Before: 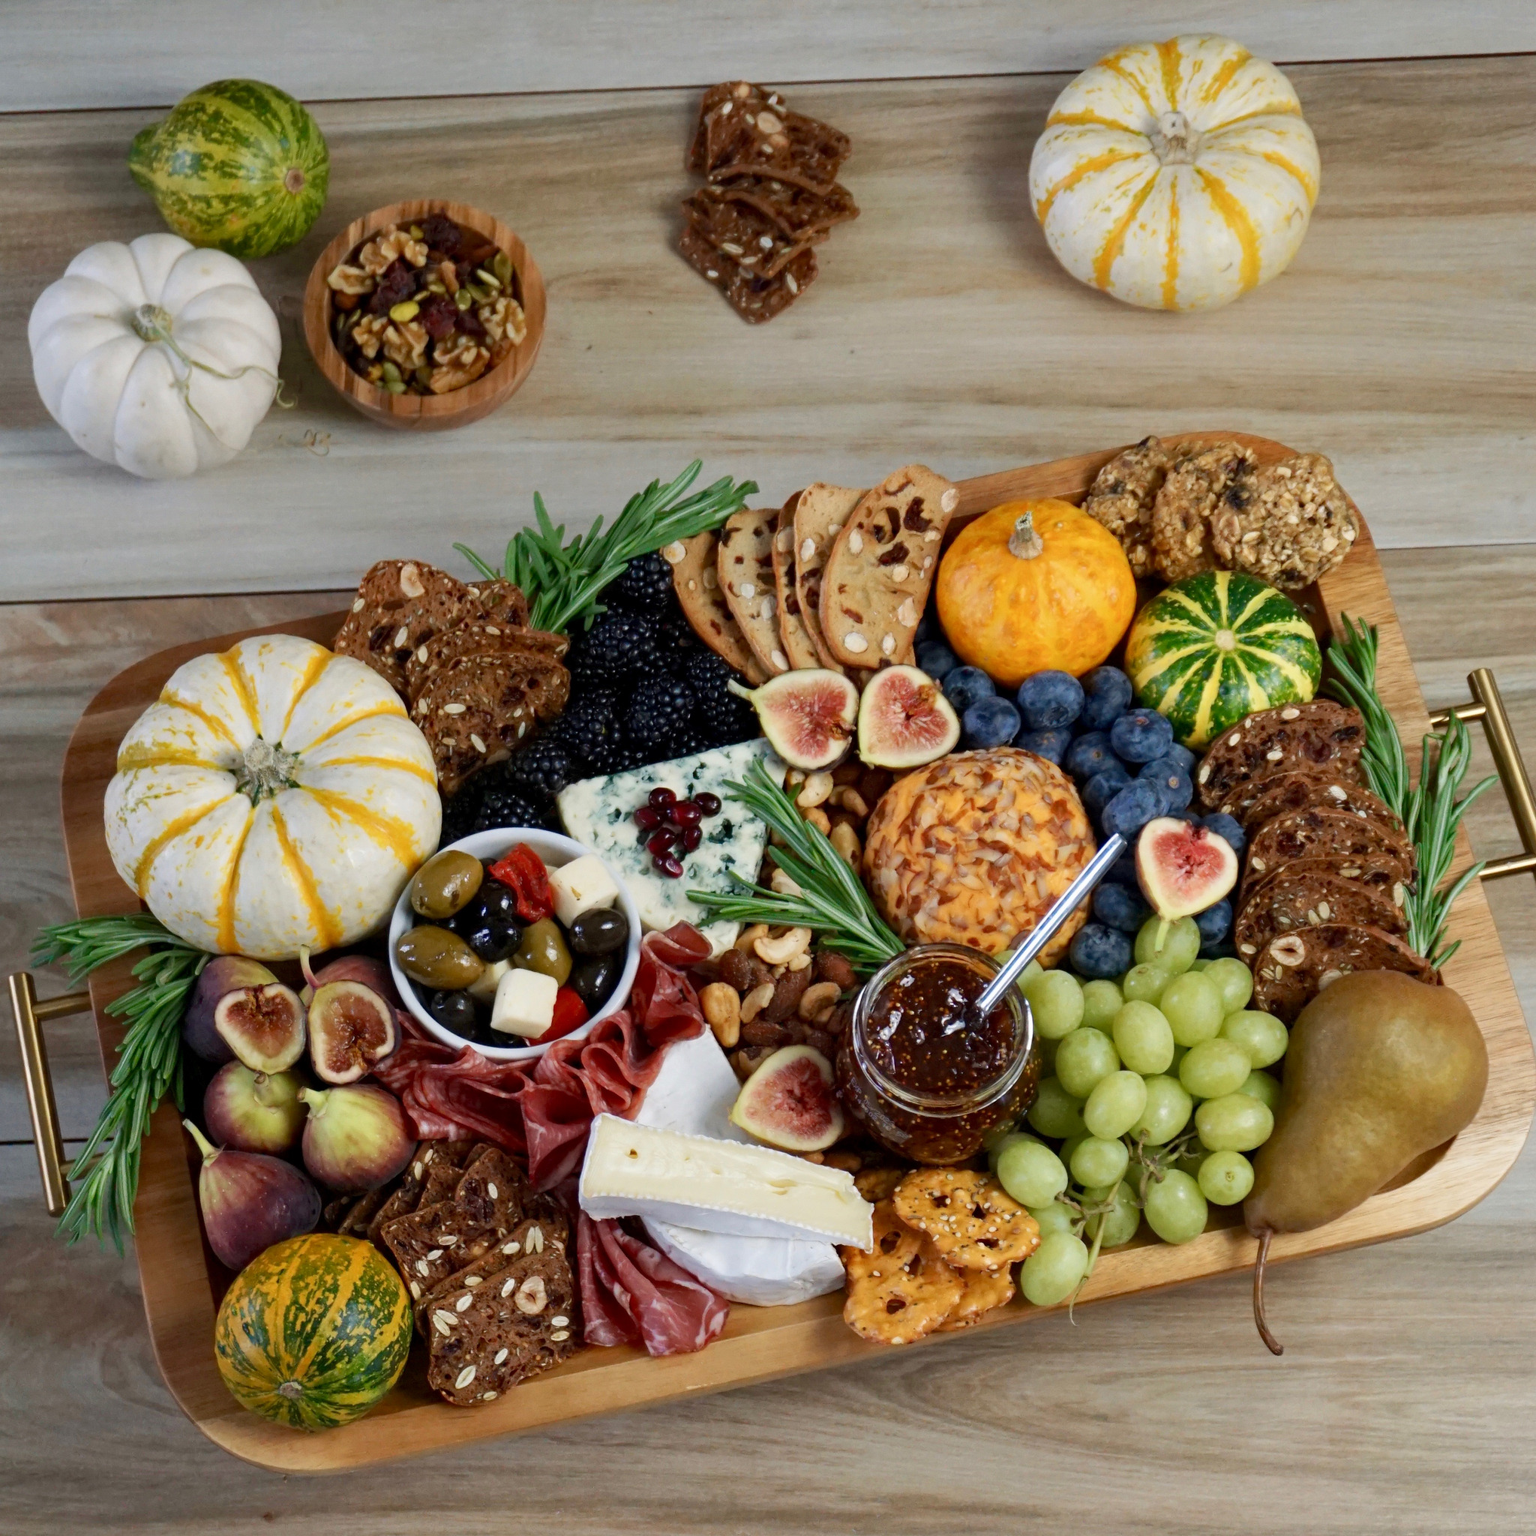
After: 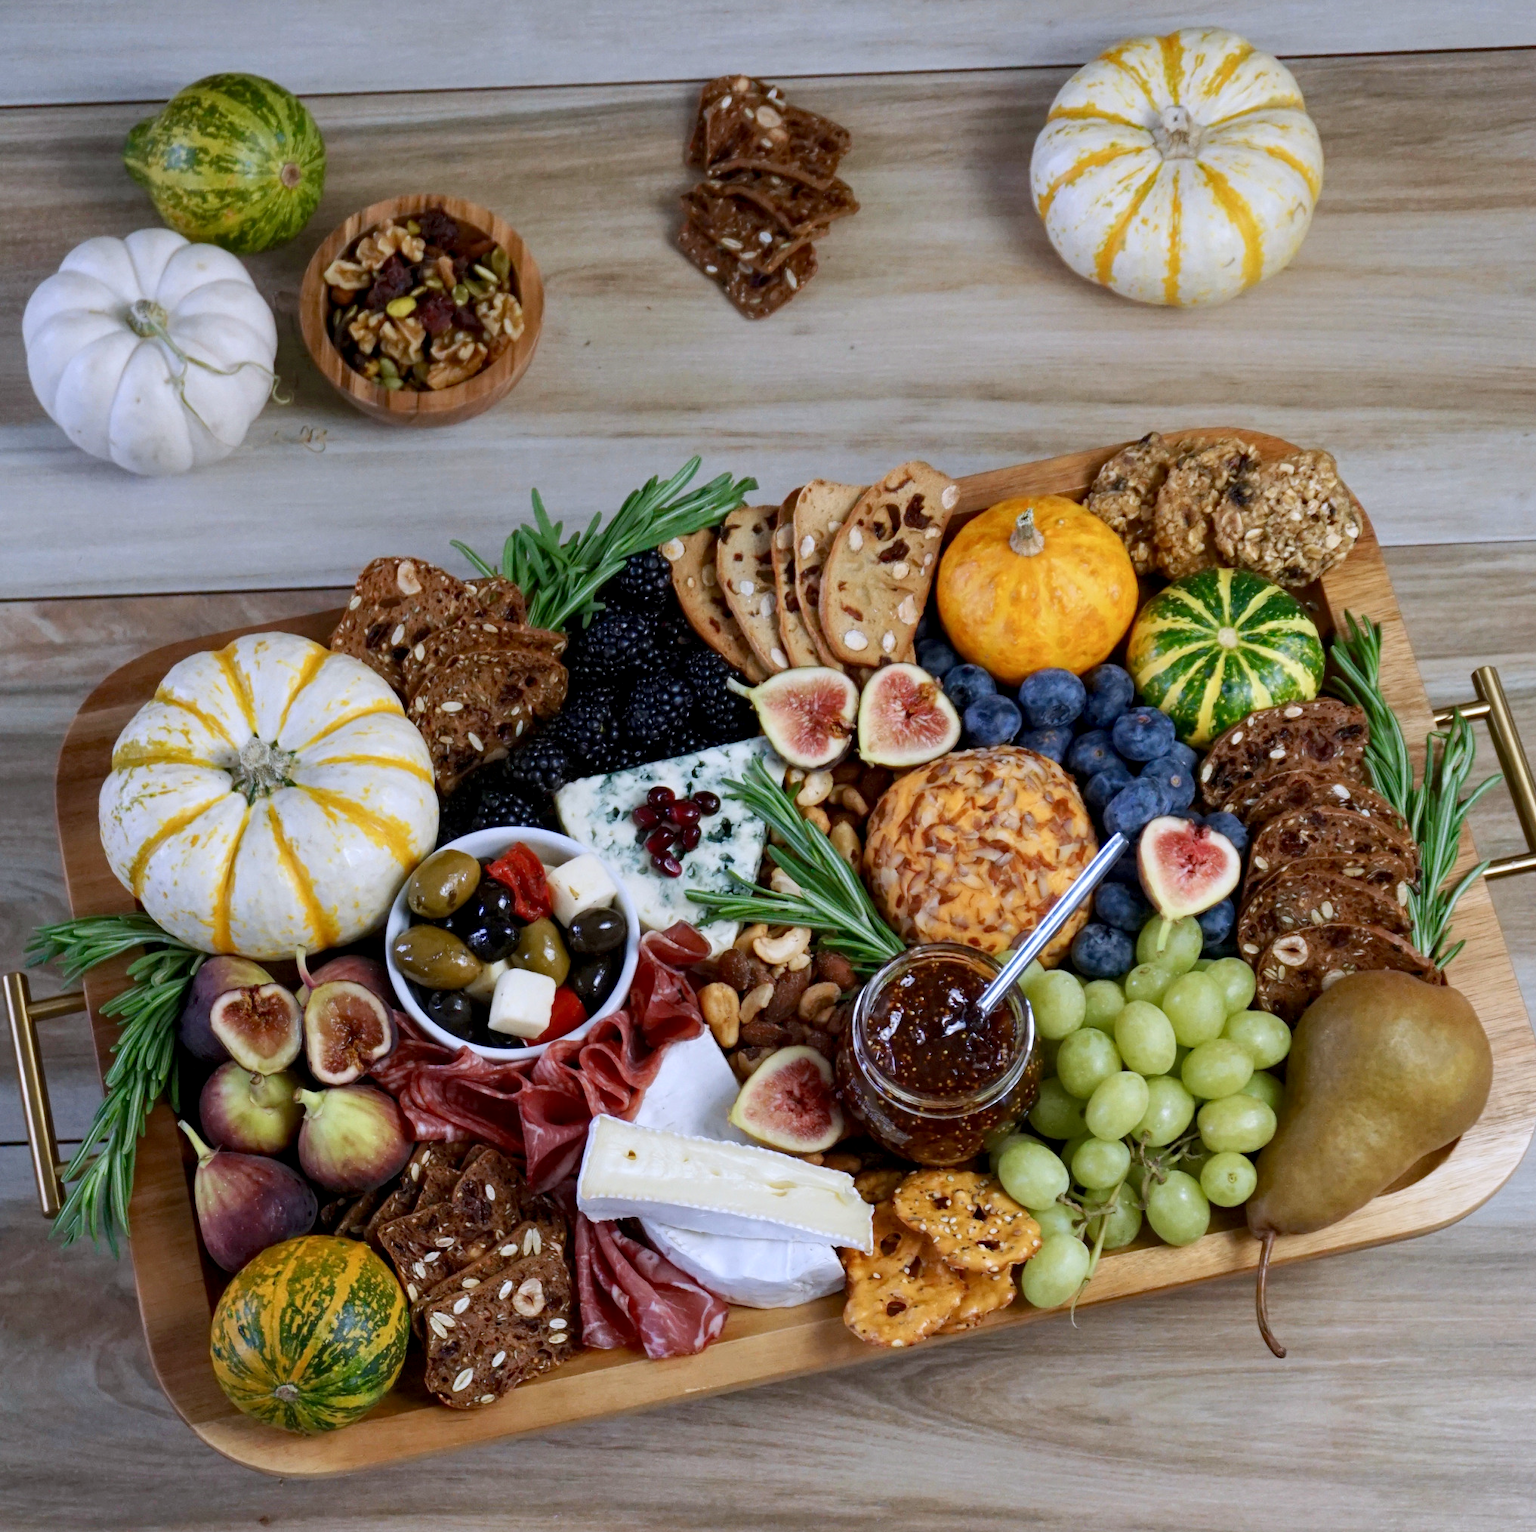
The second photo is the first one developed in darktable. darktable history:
crop: left 0.434%, top 0.485%, right 0.244%, bottom 0.386%
white balance: red 0.967, blue 1.119, emerald 0.756
local contrast: highlights 100%, shadows 100%, detail 120%, midtone range 0.2
